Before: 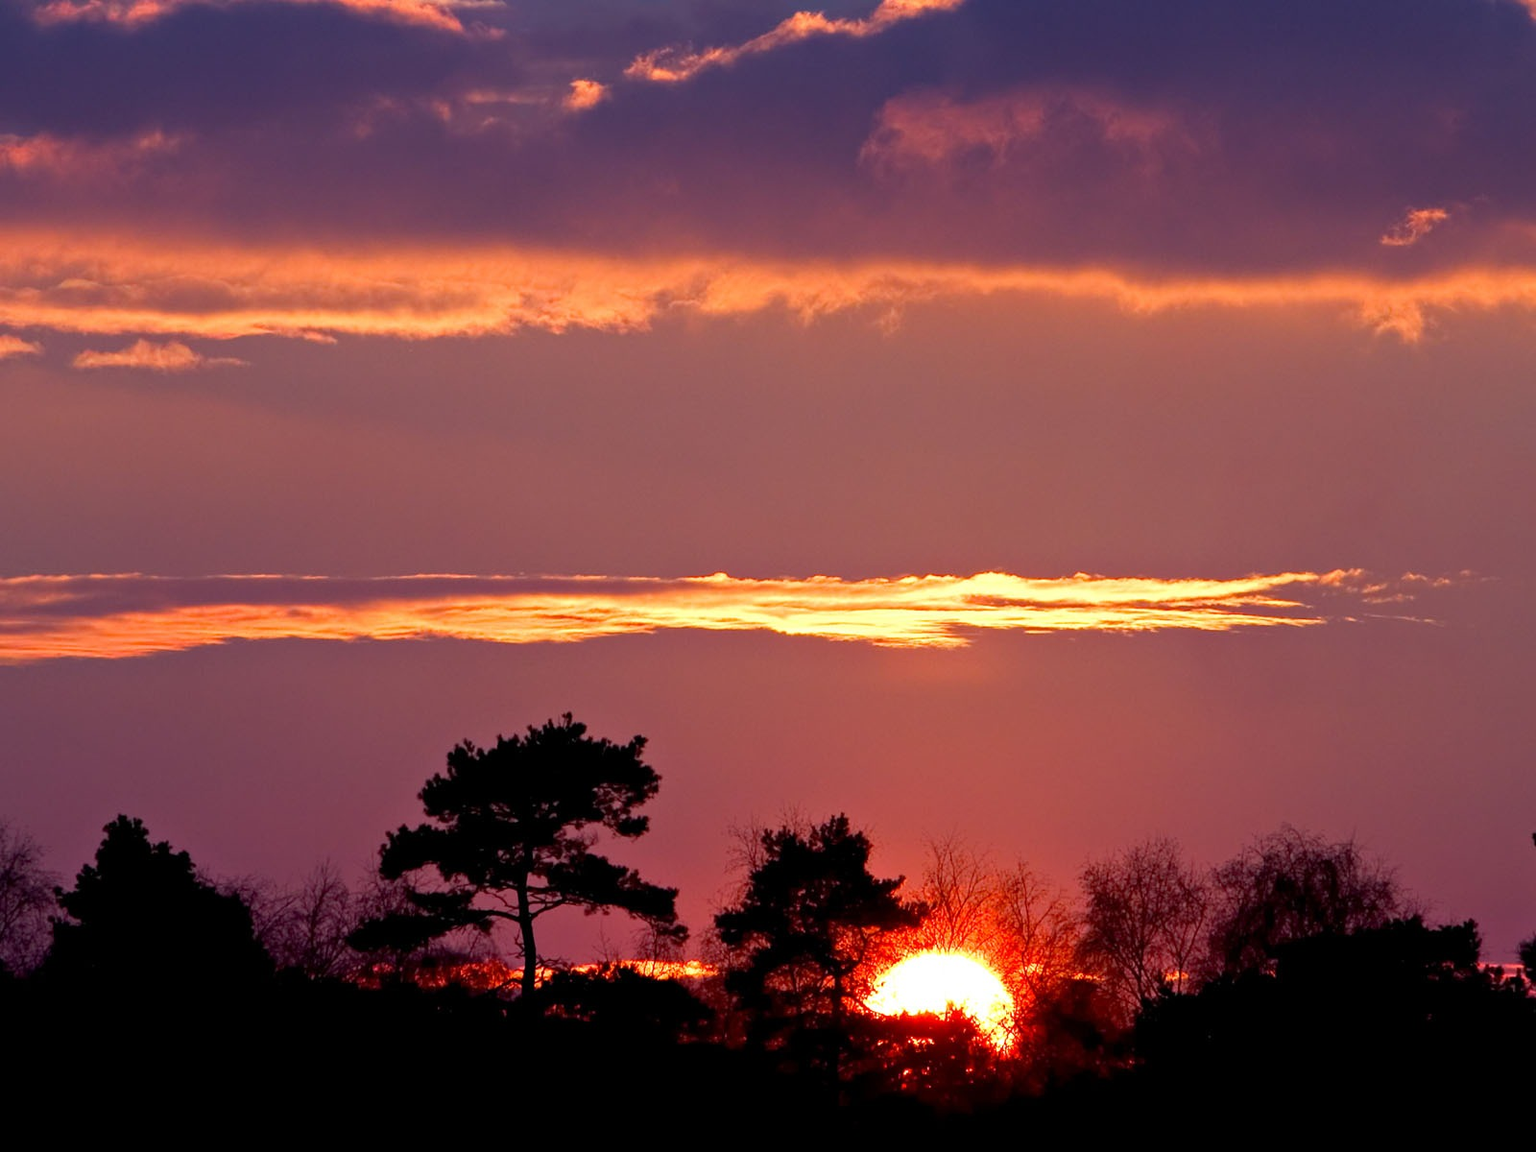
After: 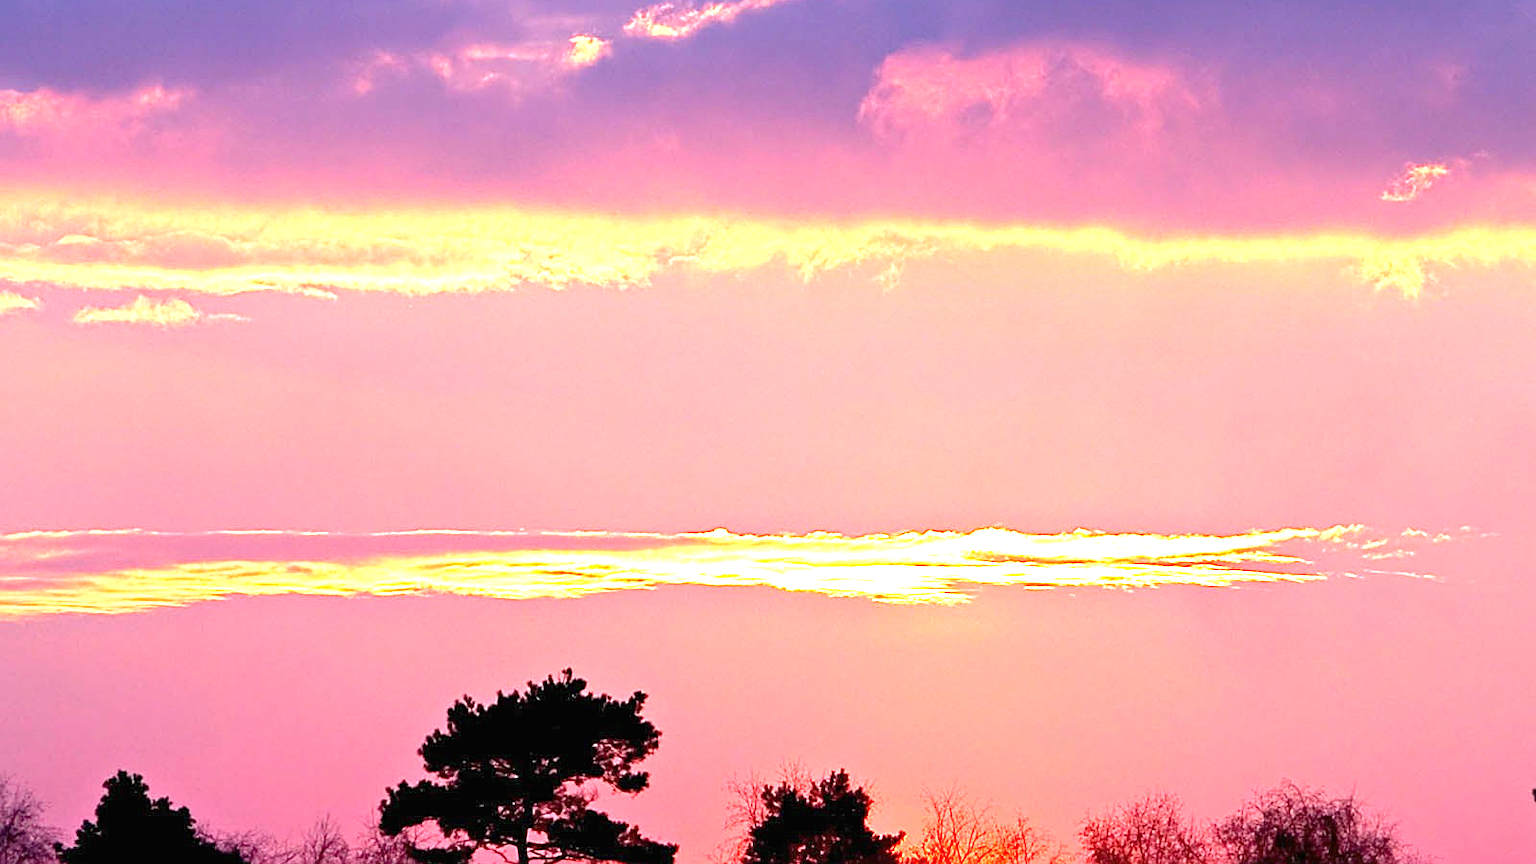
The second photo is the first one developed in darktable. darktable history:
sharpen: on, module defaults
crop: top 3.857%, bottom 21.132%
exposure: black level correction 0, exposure 2.327 EV, compensate exposure bias true, compensate highlight preservation false
white balance: red 1.009, blue 0.985
